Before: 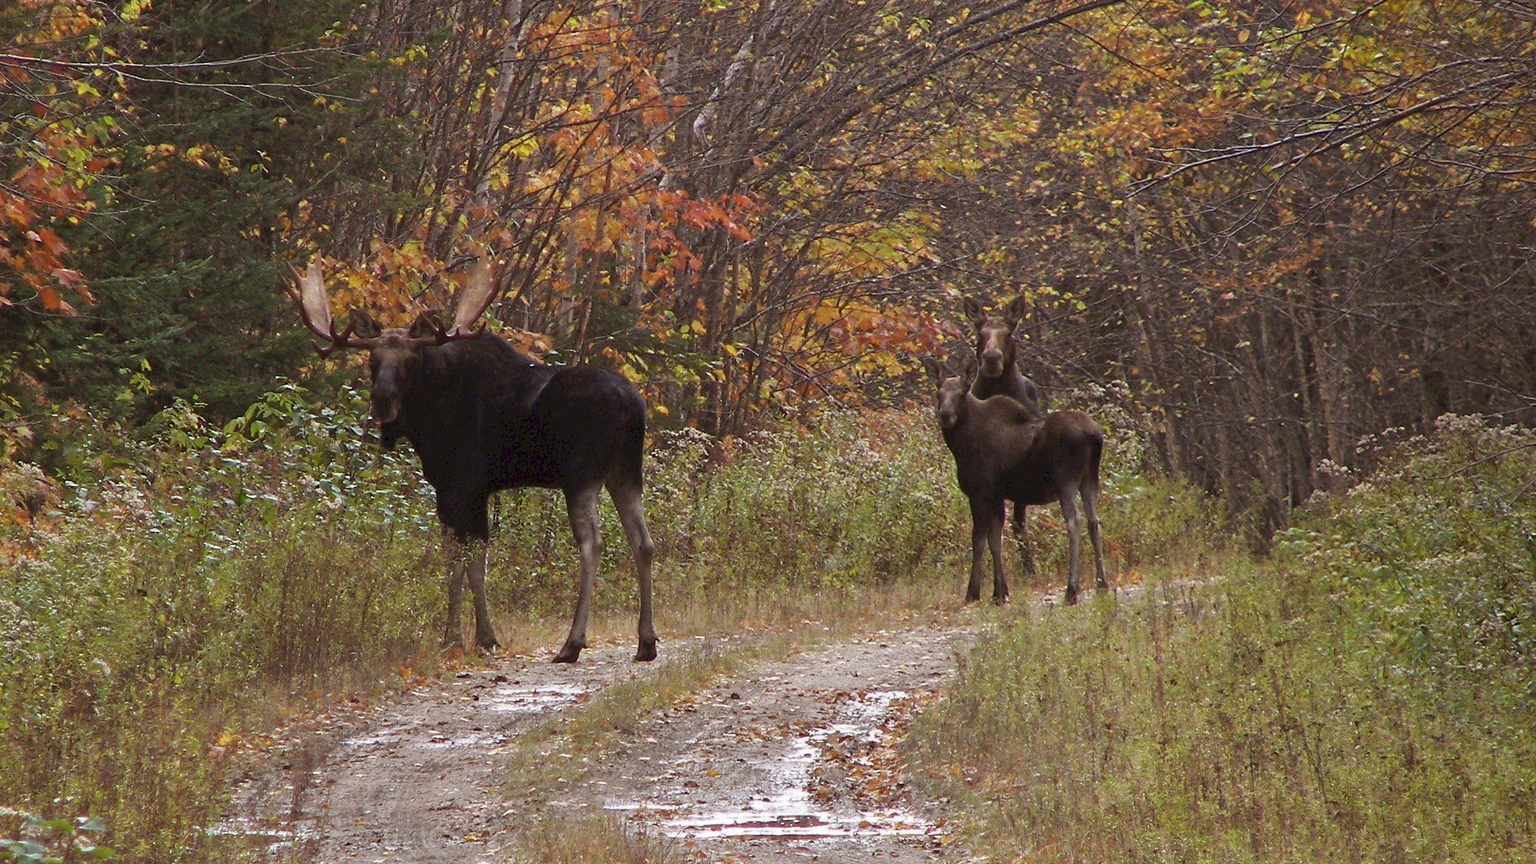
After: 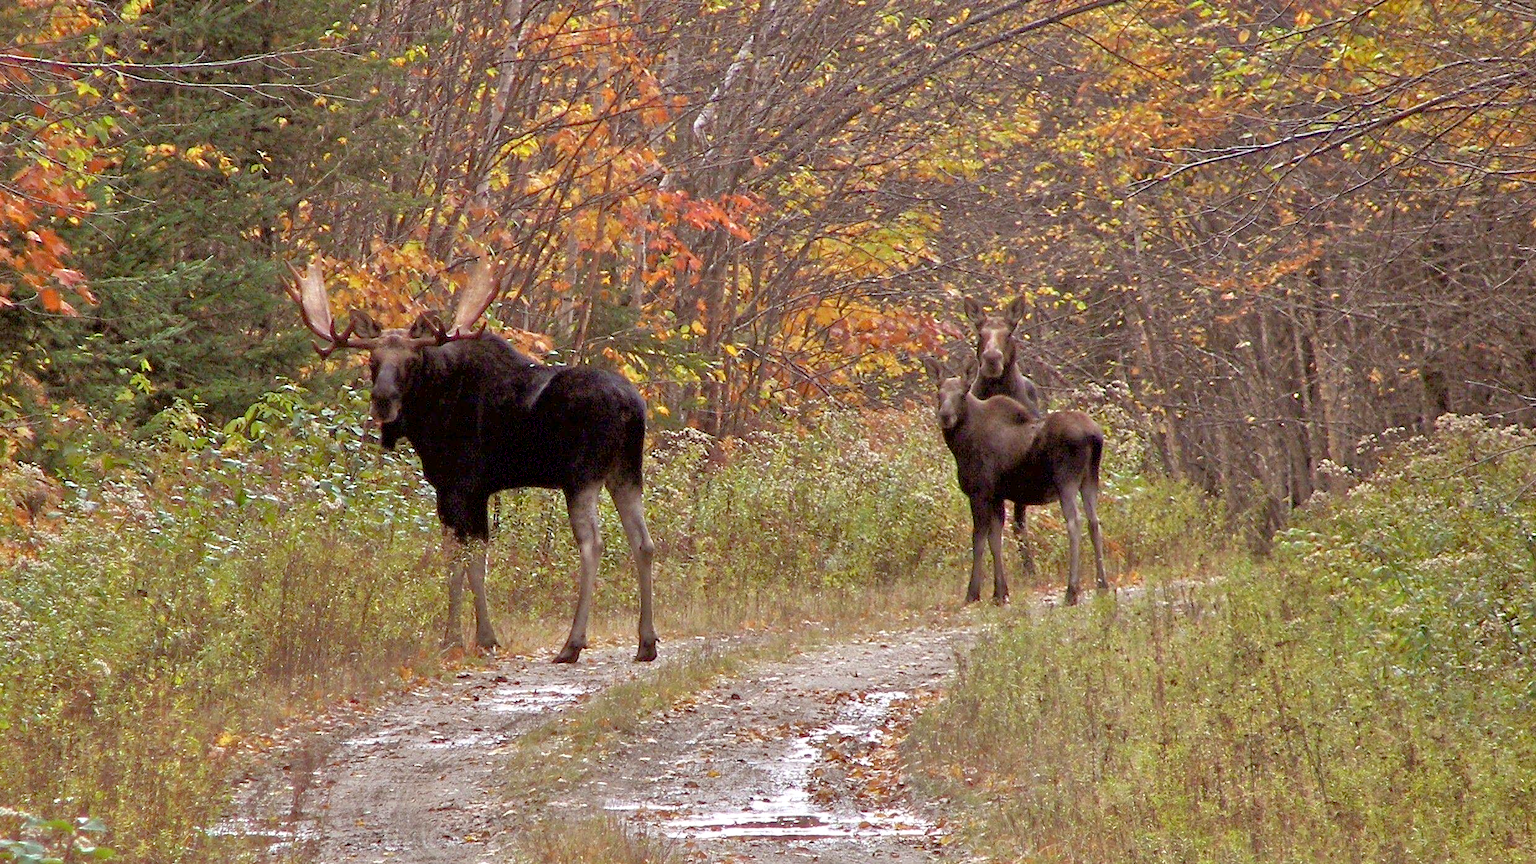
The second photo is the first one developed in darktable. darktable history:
exposure: black level correction 0.007, exposure 0.158 EV, compensate highlight preservation false
color correction: highlights a* -0.252, highlights b* -0.11
tone equalizer: -7 EV 0.154 EV, -6 EV 0.609 EV, -5 EV 1.17 EV, -4 EV 1.37 EV, -3 EV 1.17 EV, -2 EV 0.6 EV, -1 EV 0.162 EV
